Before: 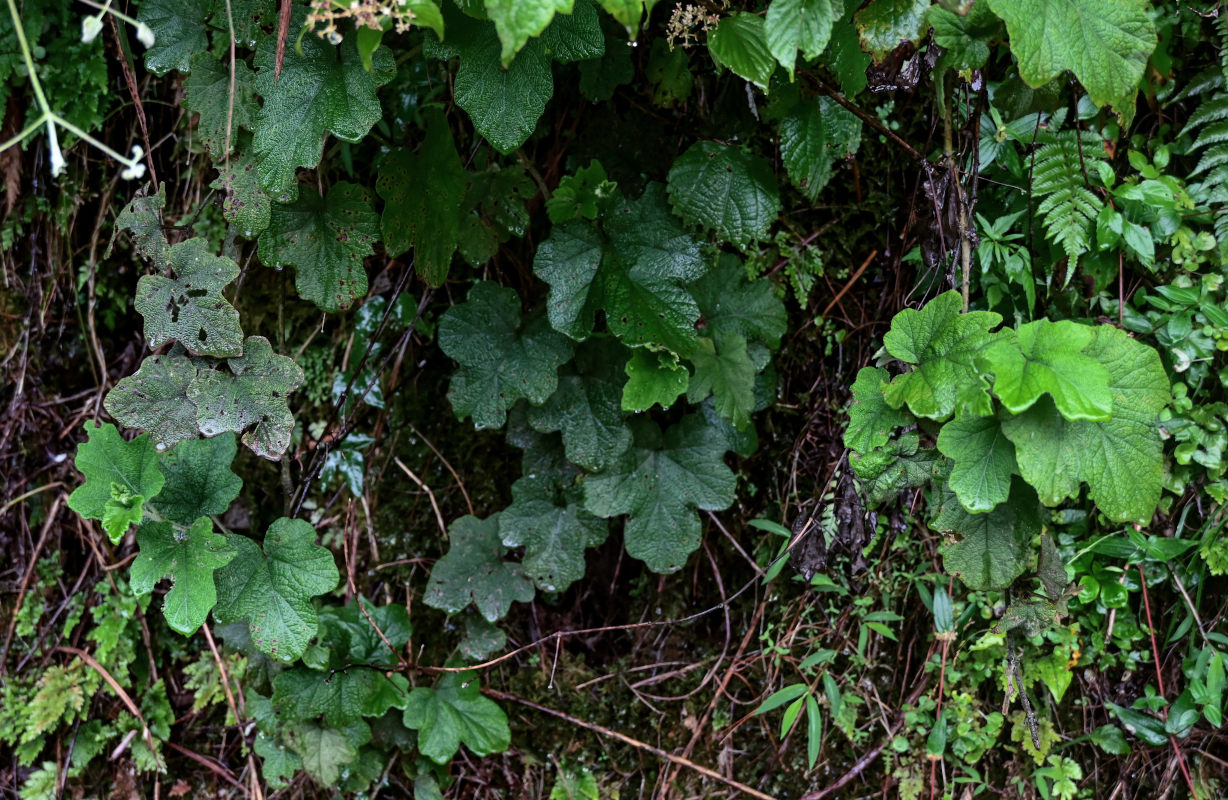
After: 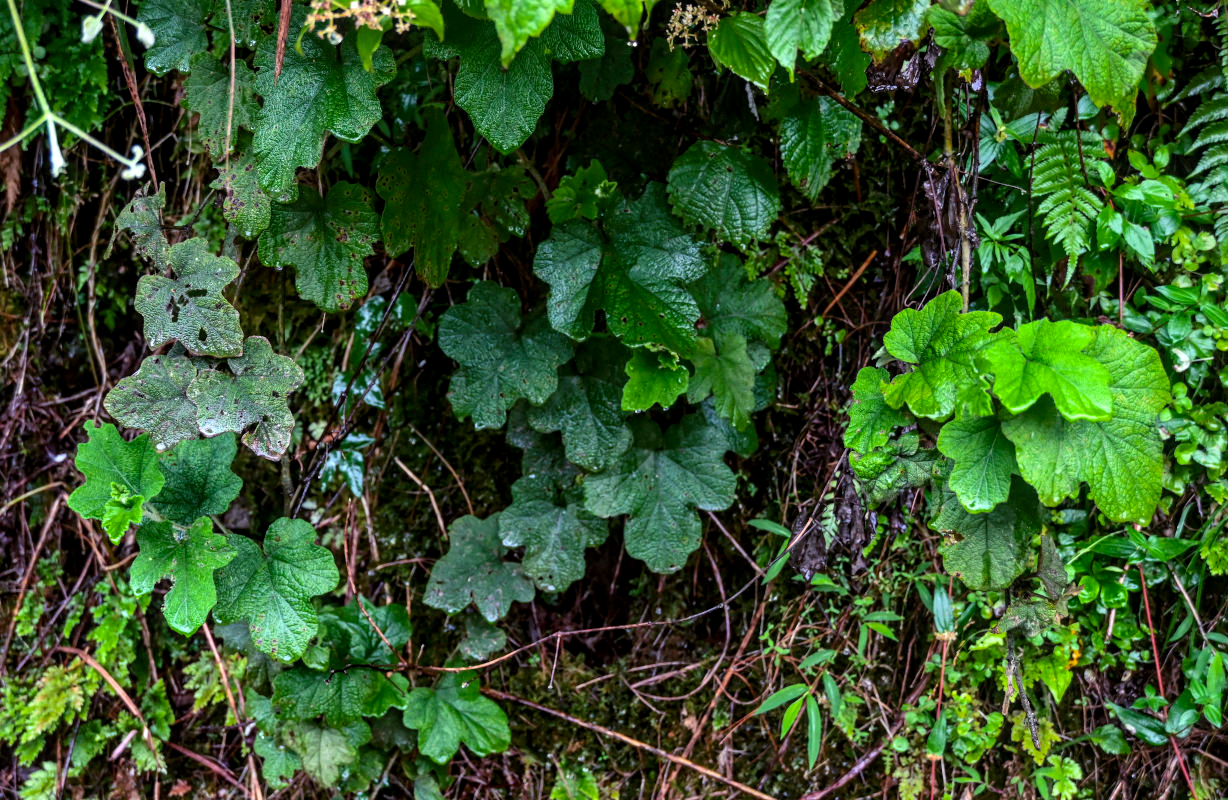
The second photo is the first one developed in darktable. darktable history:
exposure: black level correction 0, exposure 0.4 EV, compensate exposure bias true, compensate highlight preservation false
local contrast: on, module defaults
color balance rgb: perceptual saturation grading › global saturation 25%, global vibrance 20%
